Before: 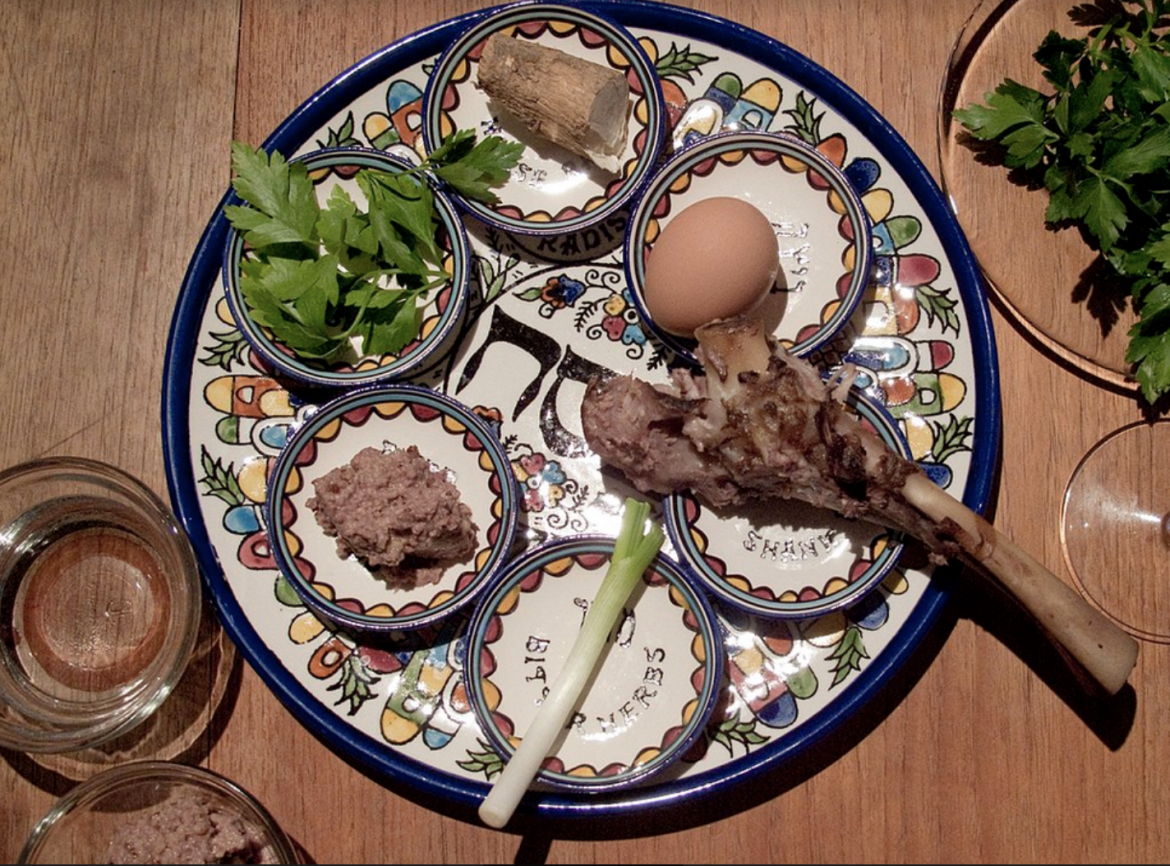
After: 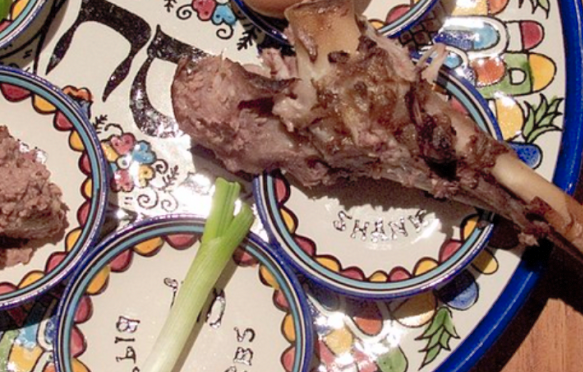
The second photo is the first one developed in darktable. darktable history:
shadows and highlights: on, module defaults
crop: left 35.043%, top 37.002%, right 15.115%, bottom 19.942%
contrast brightness saturation: contrast 0.199, brightness 0.17, saturation 0.224
